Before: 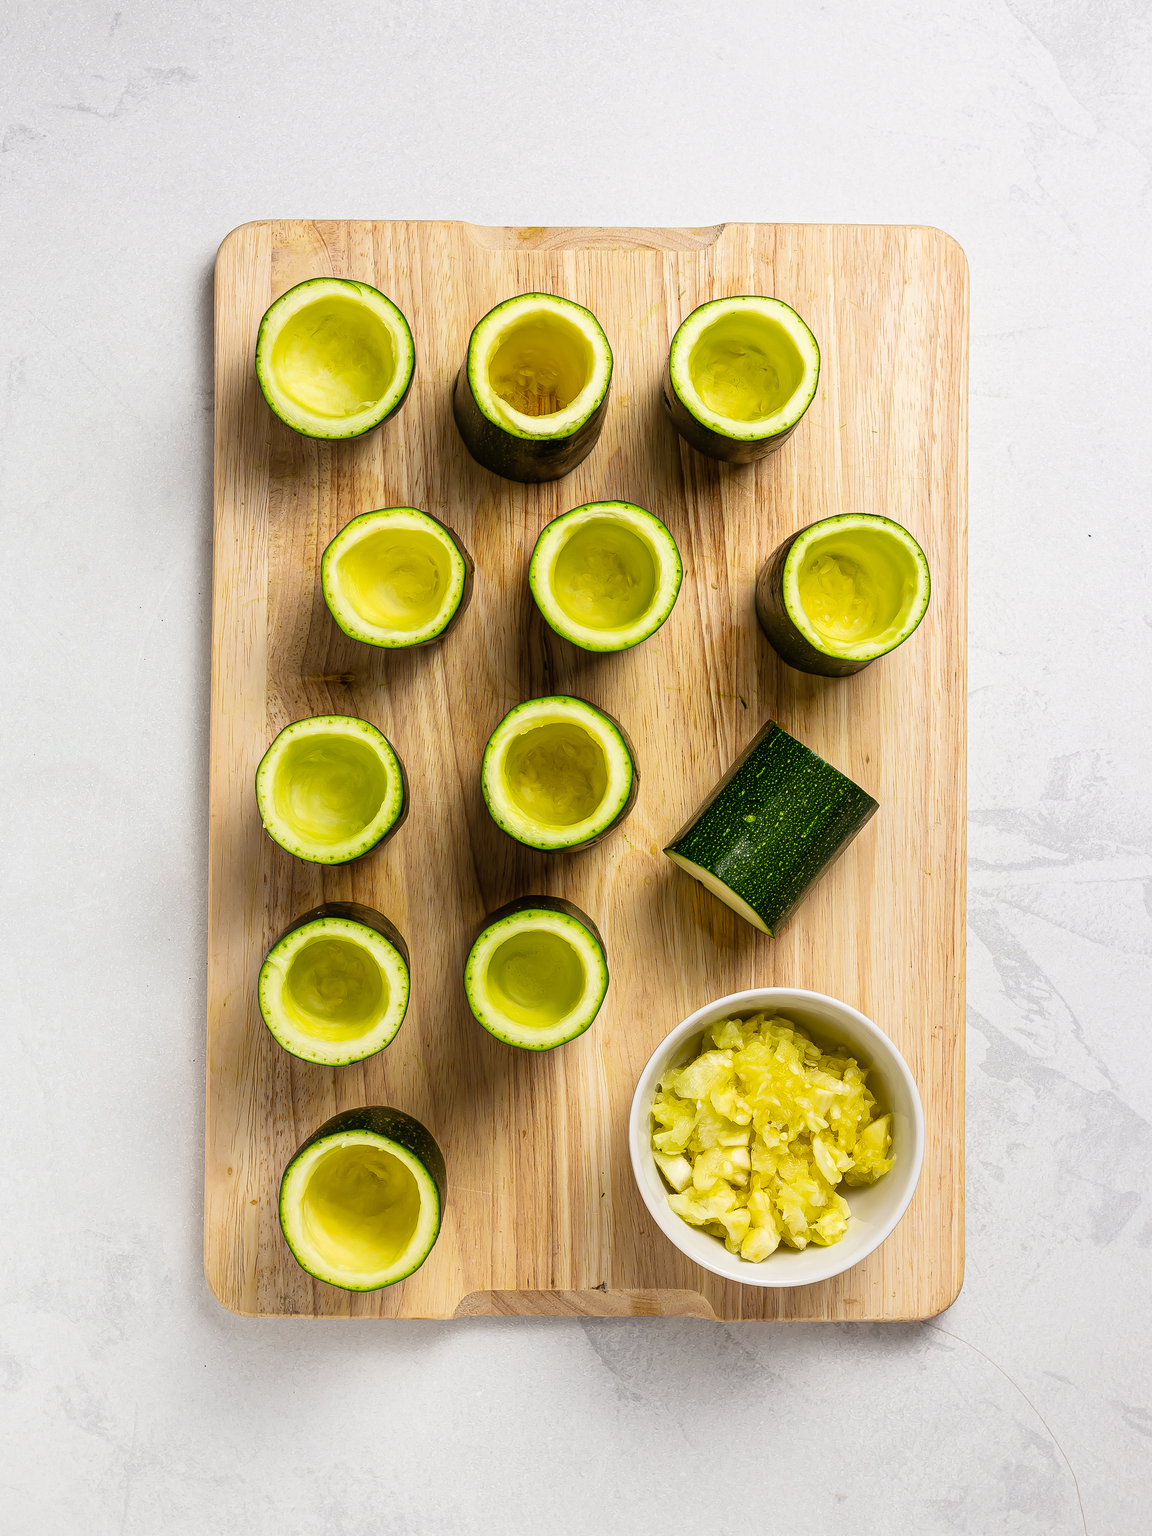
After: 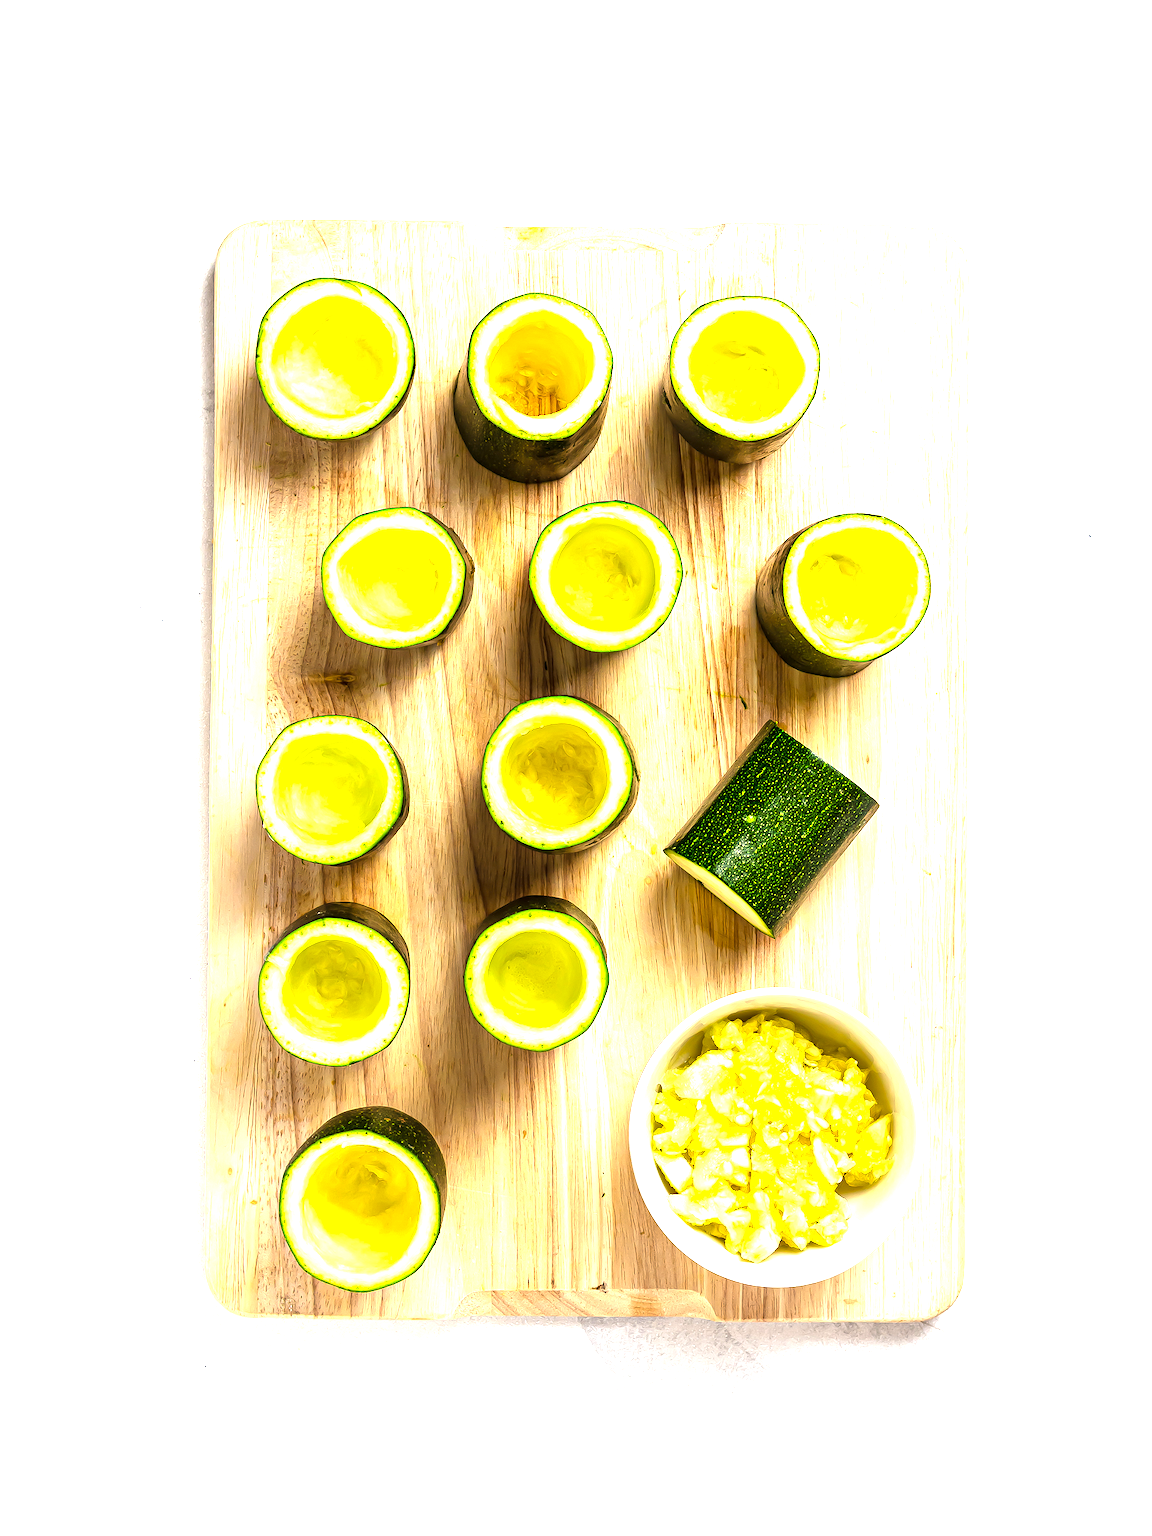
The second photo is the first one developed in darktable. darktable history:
exposure: black level correction 0.001, exposure 1.647 EV, compensate exposure bias true, compensate highlight preservation false
